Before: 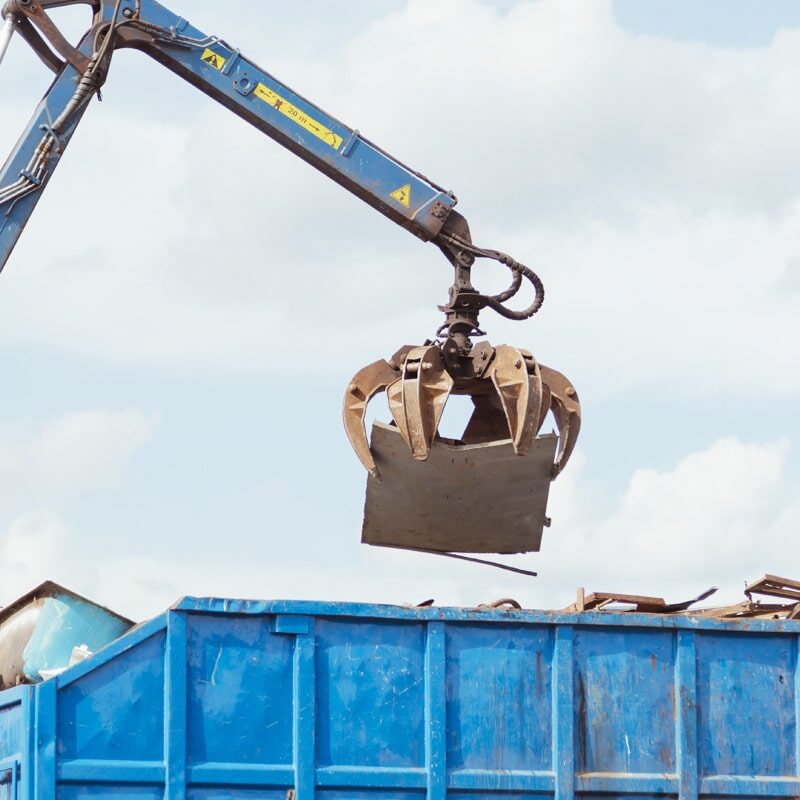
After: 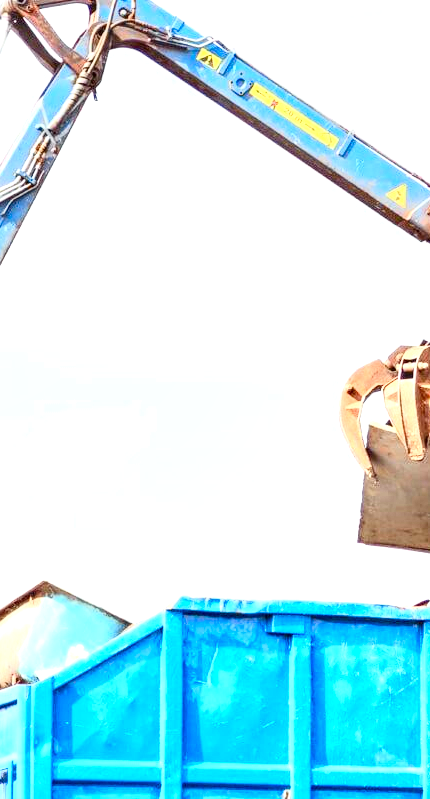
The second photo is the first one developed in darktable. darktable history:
exposure: black level correction 0, exposure 1.173 EV, compensate exposure bias true, compensate highlight preservation false
tone equalizer: on, module defaults
tone curve: curves: ch0 [(0.003, 0.032) (0.037, 0.037) (0.149, 0.117) (0.297, 0.318) (0.41, 0.48) (0.541, 0.649) (0.722, 0.857) (0.875, 0.946) (1, 0.98)]; ch1 [(0, 0) (0.305, 0.325) (0.453, 0.437) (0.482, 0.474) (0.501, 0.498) (0.506, 0.503) (0.559, 0.576) (0.6, 0.635) (0.656, 0.707) (1, 1)]; ch2 [(0, 0) (0.323, 0.277) (0.408, 0.399) (0.45, 0.48) (0.499, 0.502) (0.515, 0.532) (0.573, 0.602) (0.653, 0.675) (0.75, 0.756) (1, 1)], color space Lab, independent channels, preserve colors none
color balance rgb: perceptual saturation grading › global saturation 20%, perceptual saturation grading › highlights -25%, perceptual saturation grading › shadows 50%
local contrast: detail 154%
crop: left 0.587%, right 45.588%, bottom 0.086%
